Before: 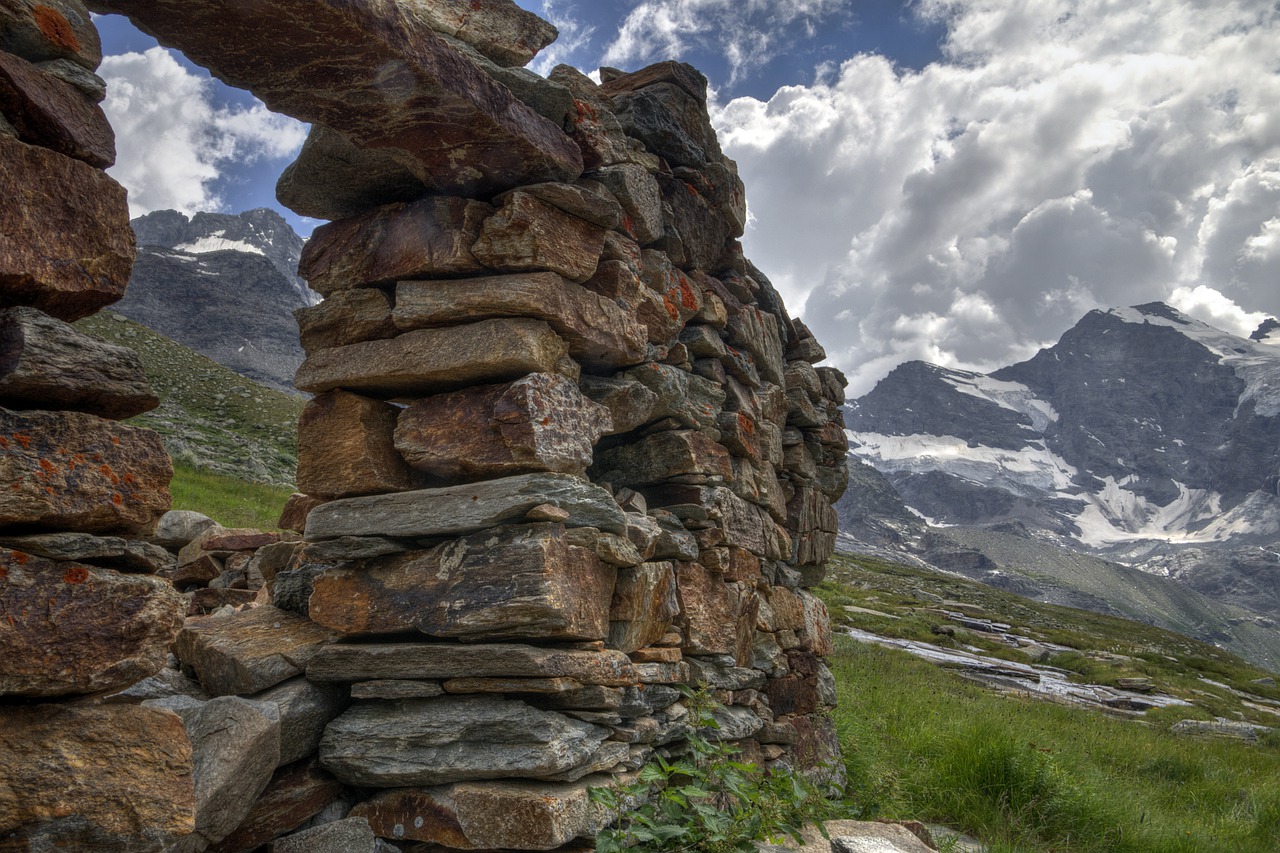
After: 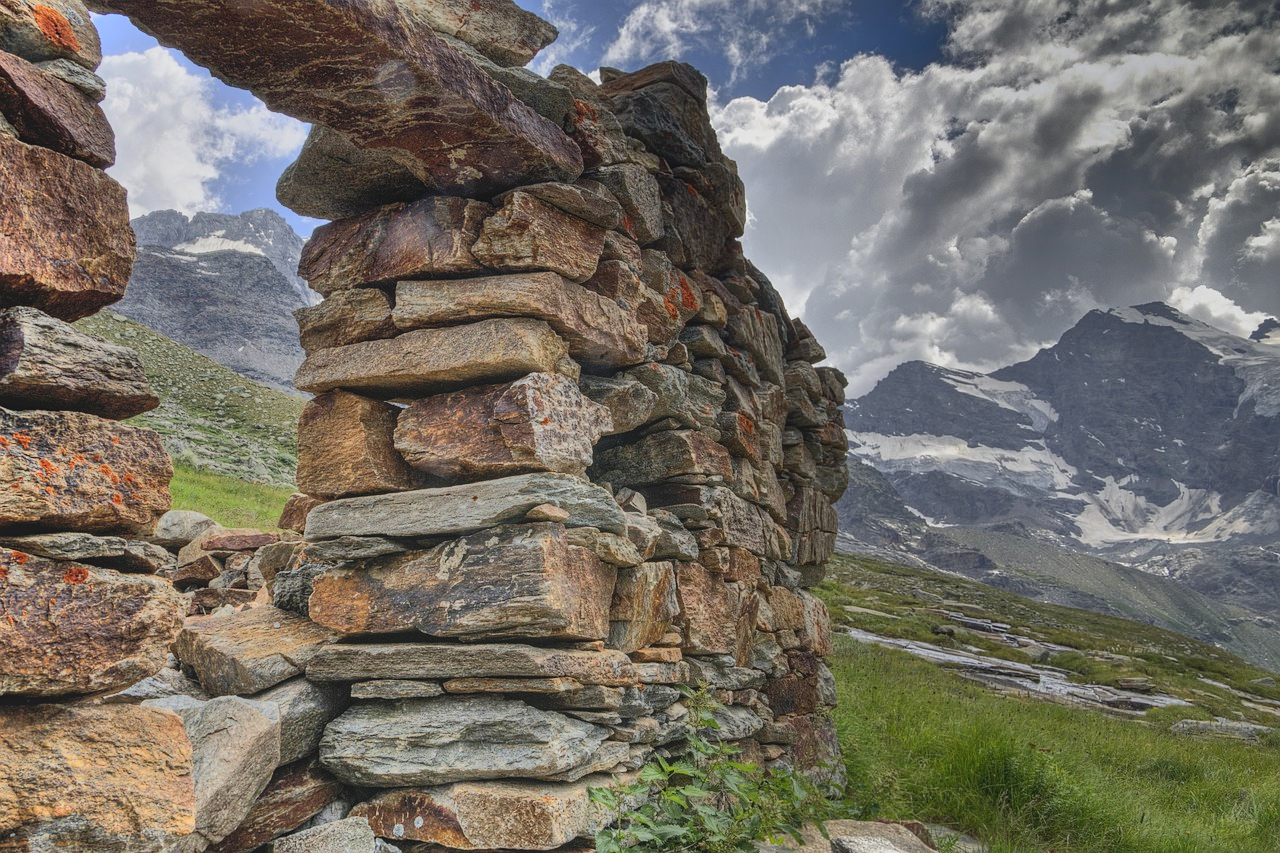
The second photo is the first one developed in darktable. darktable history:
shadows and highlights: radius 123.68, shadows 99.26, white point adjustment -2.99, highlights -98.9, soften with gaussian
contrast equalizer: y [[0.439, 0.44, 0.442, 0.457, 0.493, 0.498], [0.5 ×6], [0.5 ×6], [0 ×6], [0 ×6]]
